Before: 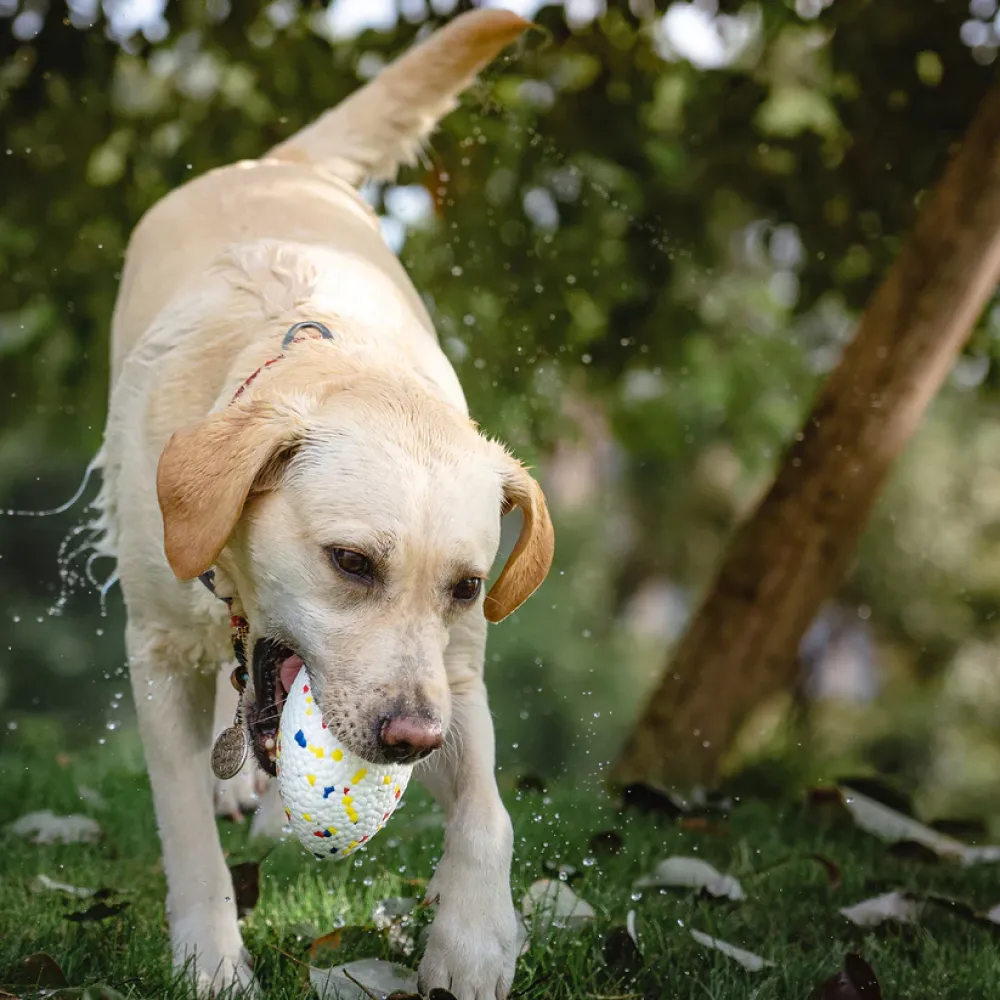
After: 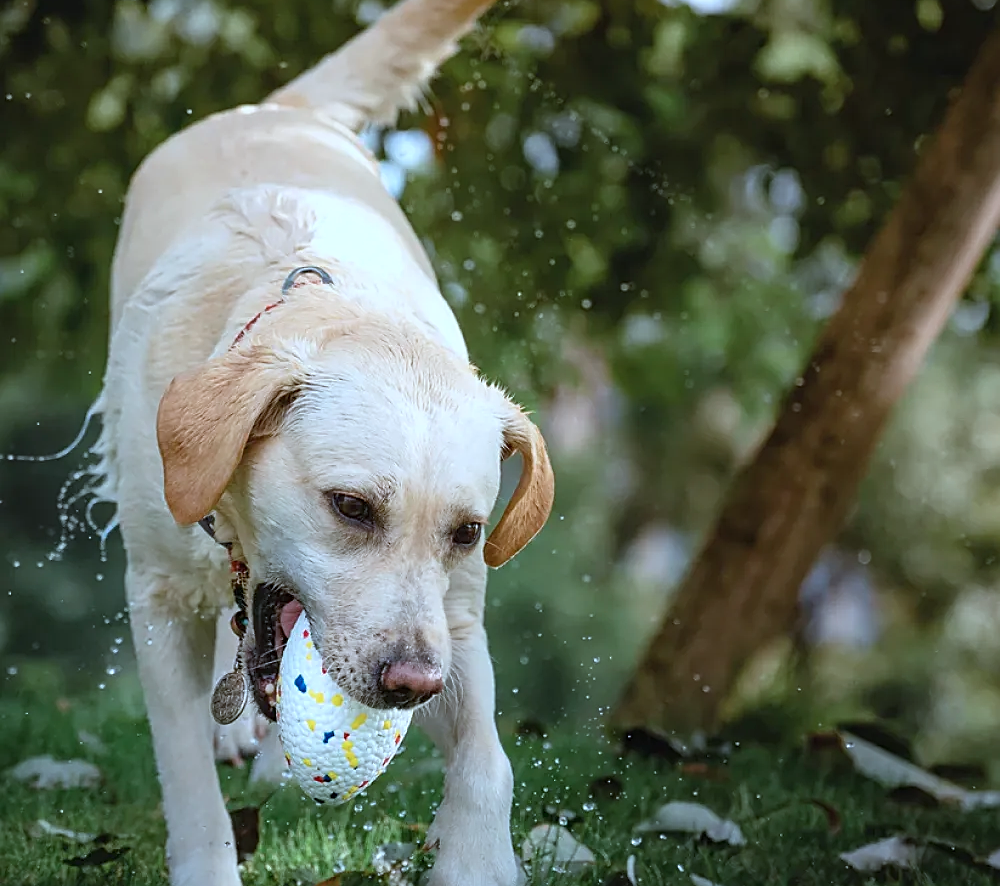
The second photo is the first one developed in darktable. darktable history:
color calibration: illuminant Planckian (black body), x 0.352, y 0.351, temperature 4791.74 K
sharpen: on, module defaults
crop and rotate: top 5.535%, bottom 5.842%
color correction: highlights a* -2.43, highlights b* -18.4
